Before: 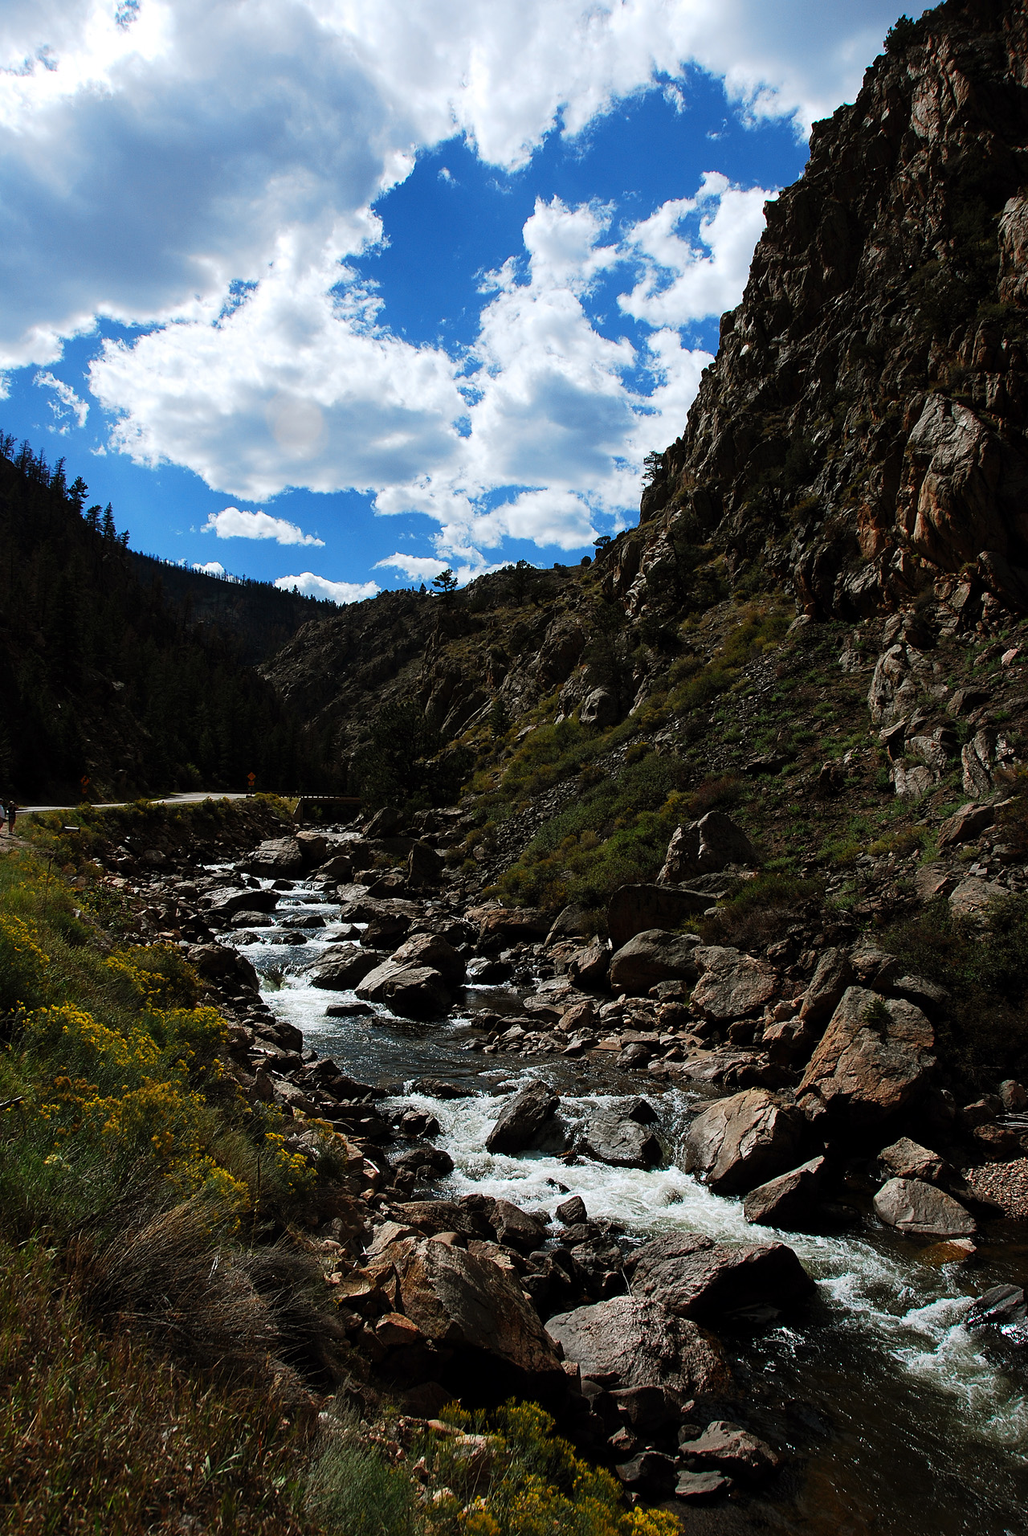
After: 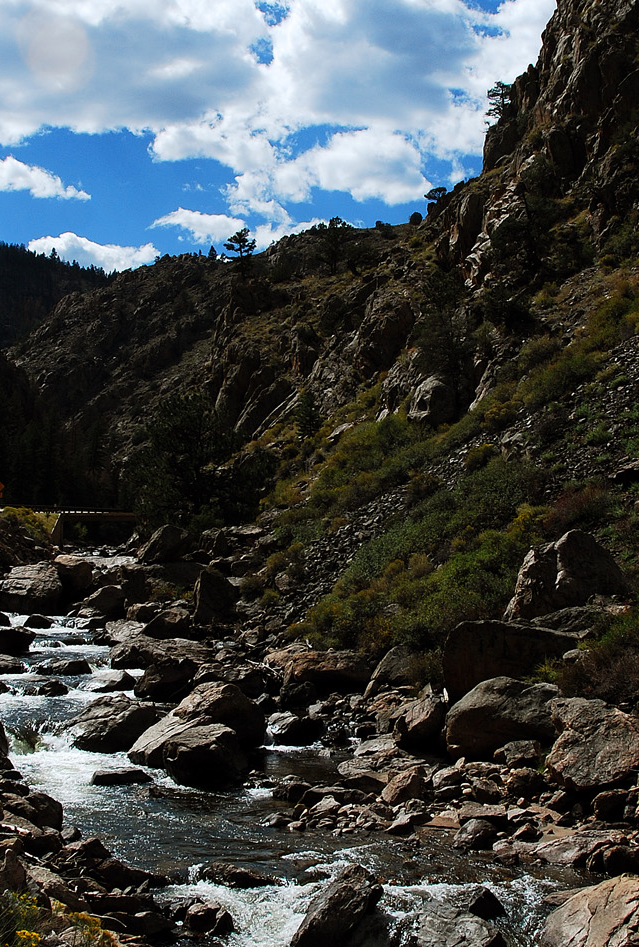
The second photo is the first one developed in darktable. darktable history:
crop: left 24.57%, top 25.142%, right 25.454%, bottom 25.287%
